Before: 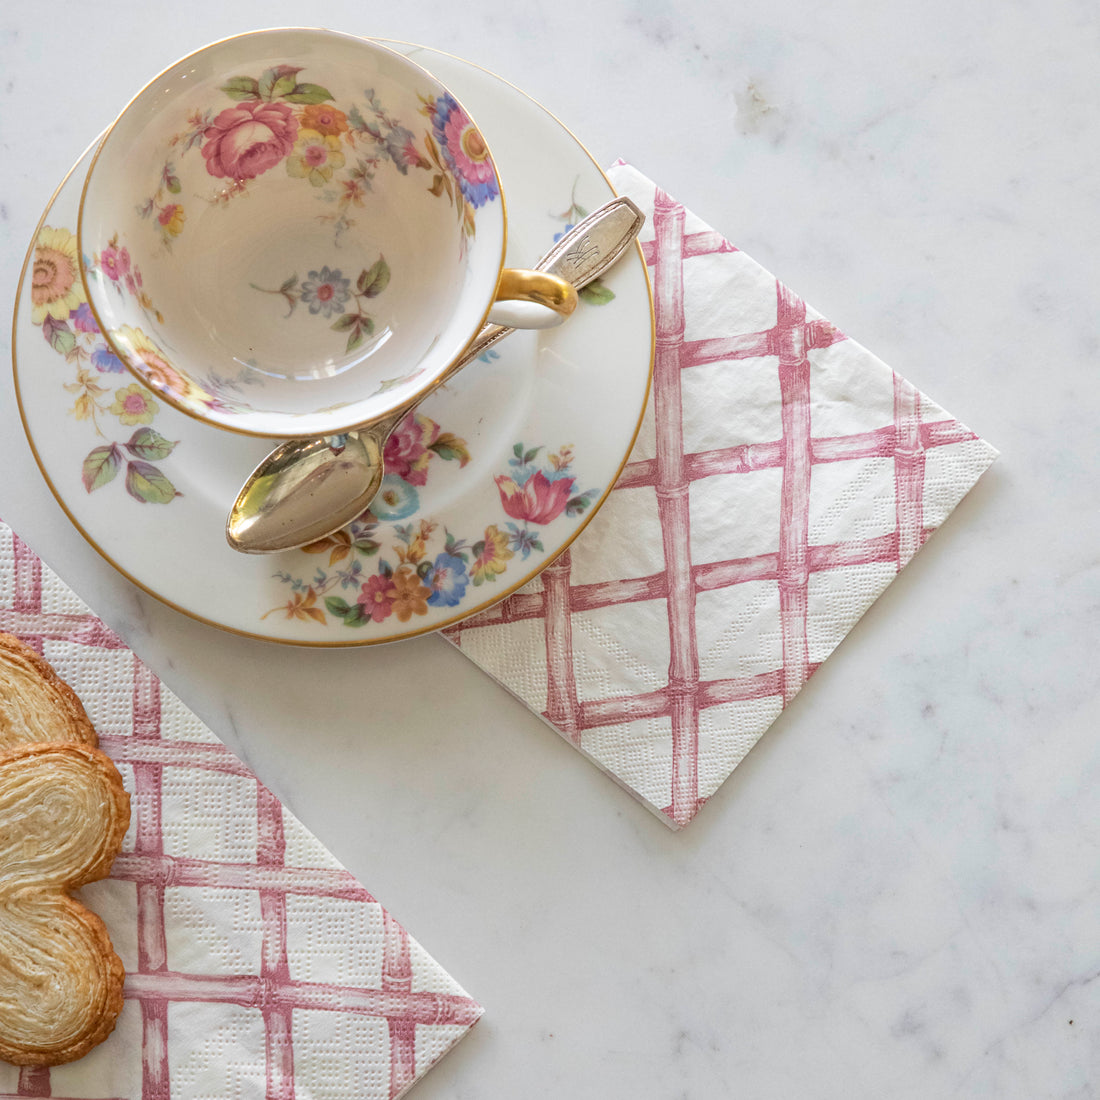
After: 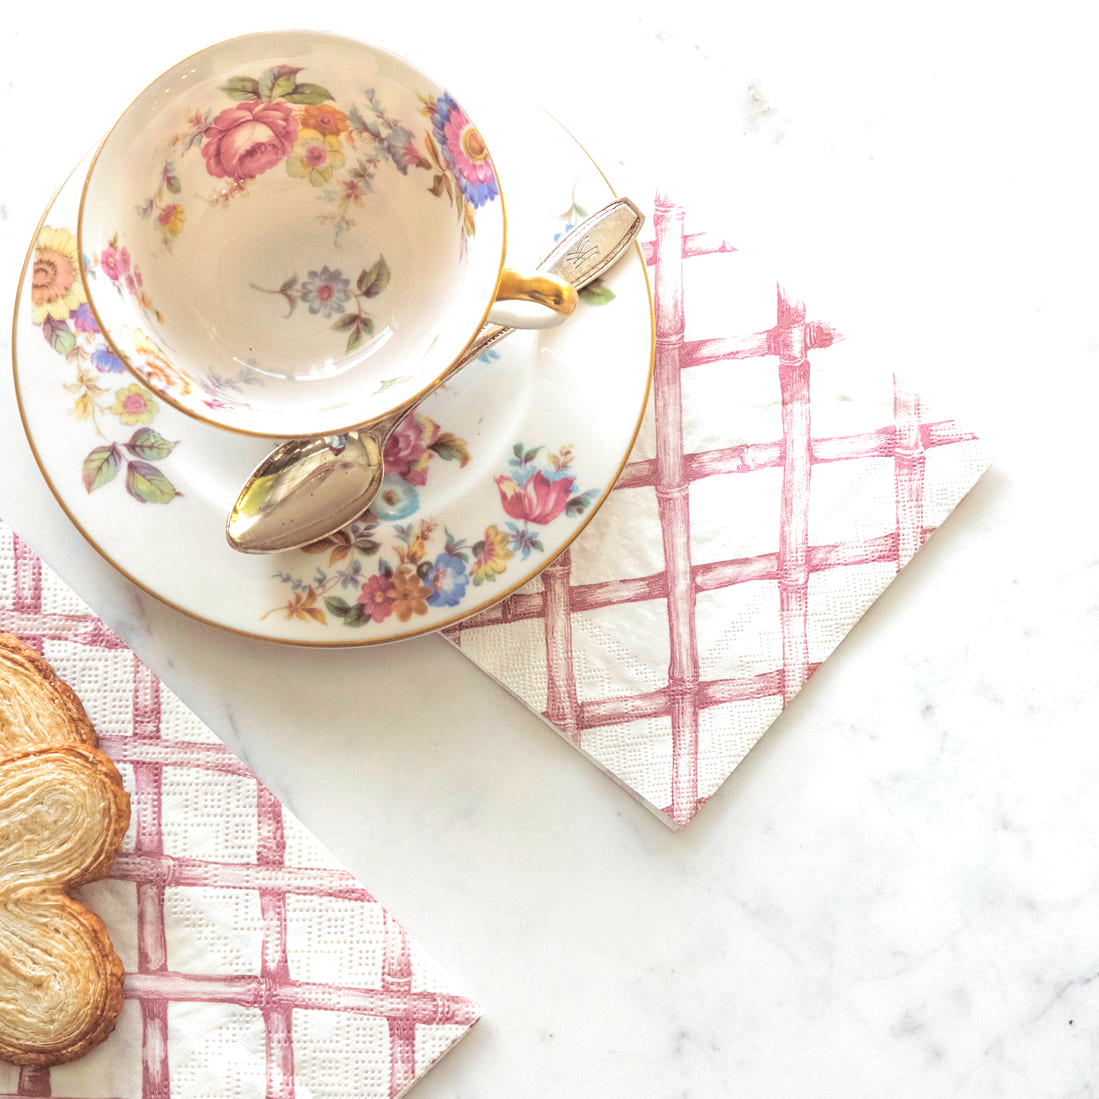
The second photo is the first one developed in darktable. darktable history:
exposure: black level correction 0, exposure 0.7 EV, compensate exposure bias true, compensate highlight preservation false
split-toning: shadows › saturation 0.24, highlights › hue 54°, highlights › saturation 0.24
